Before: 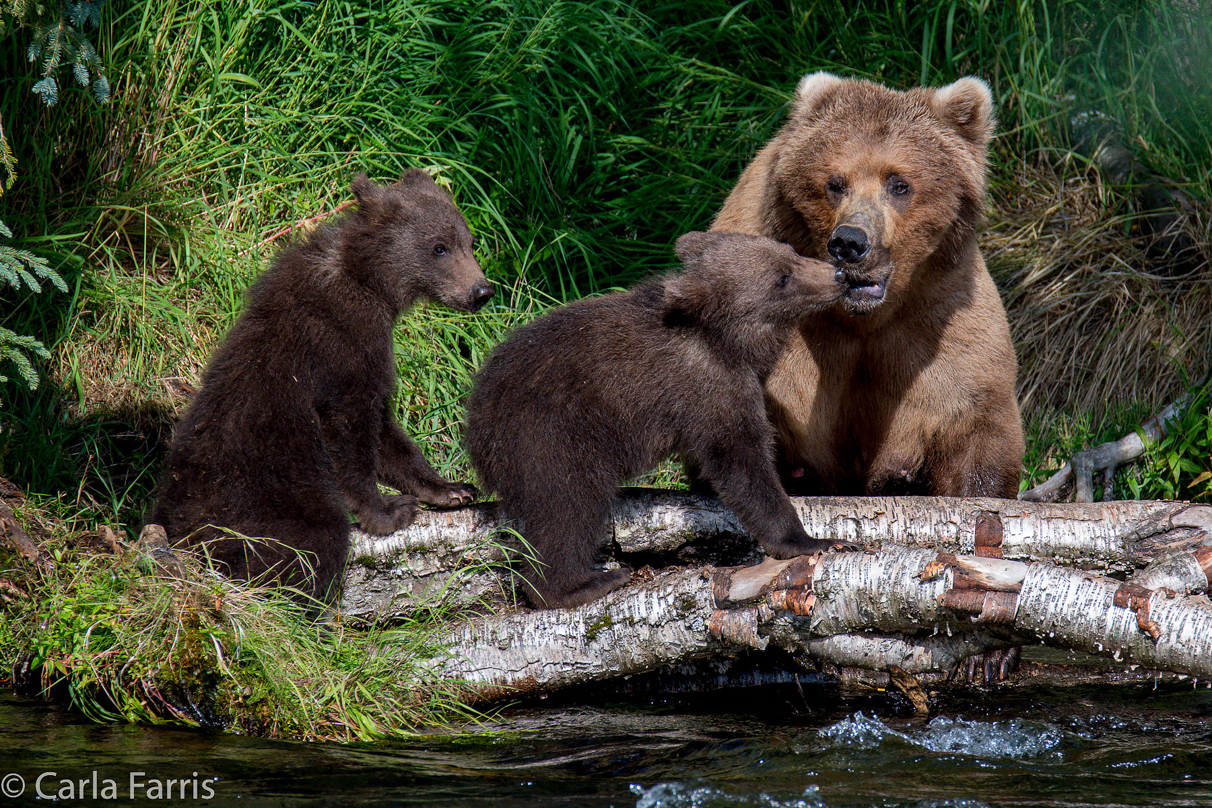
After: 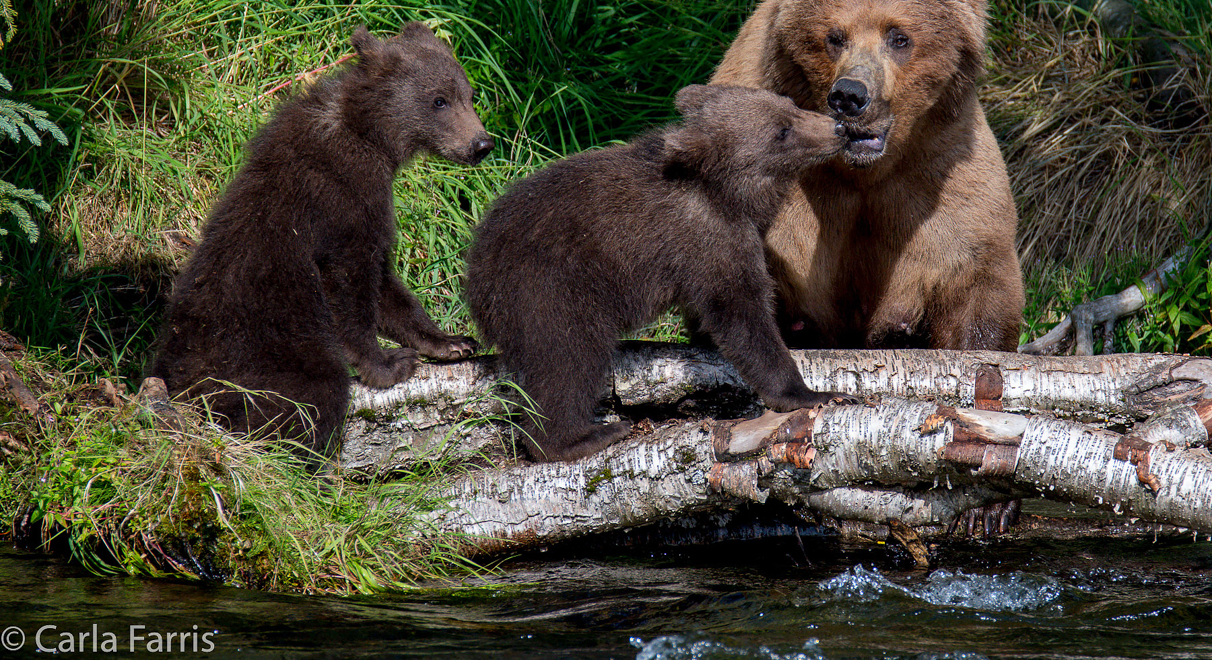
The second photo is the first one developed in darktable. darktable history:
crop and rotate: top 18.208%
